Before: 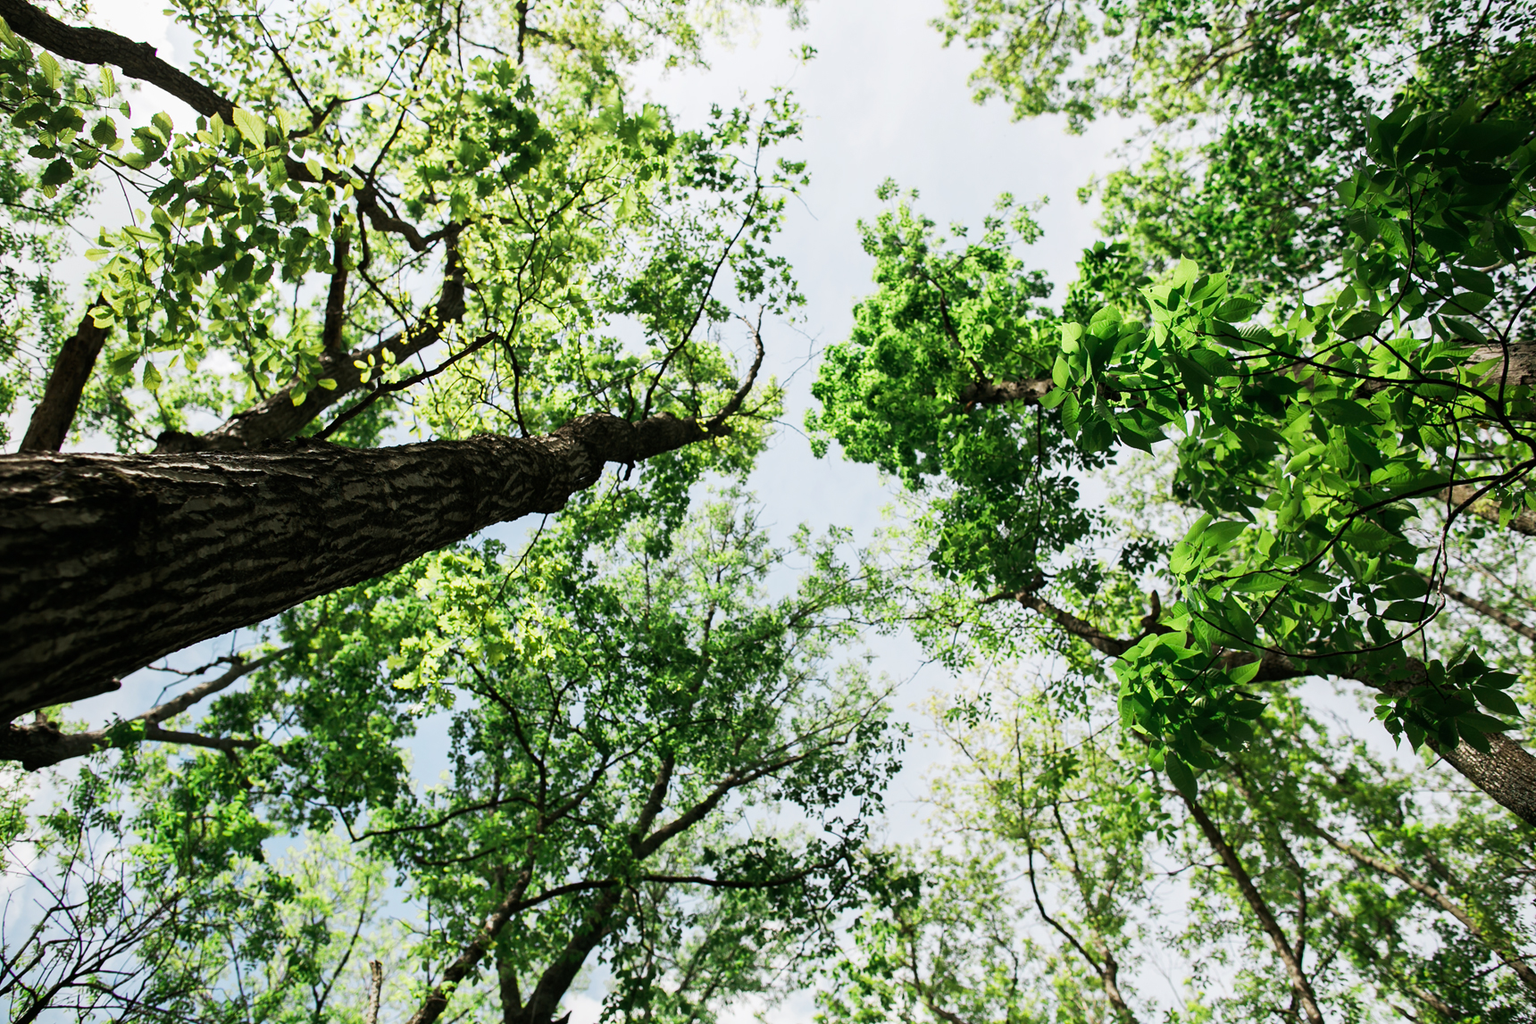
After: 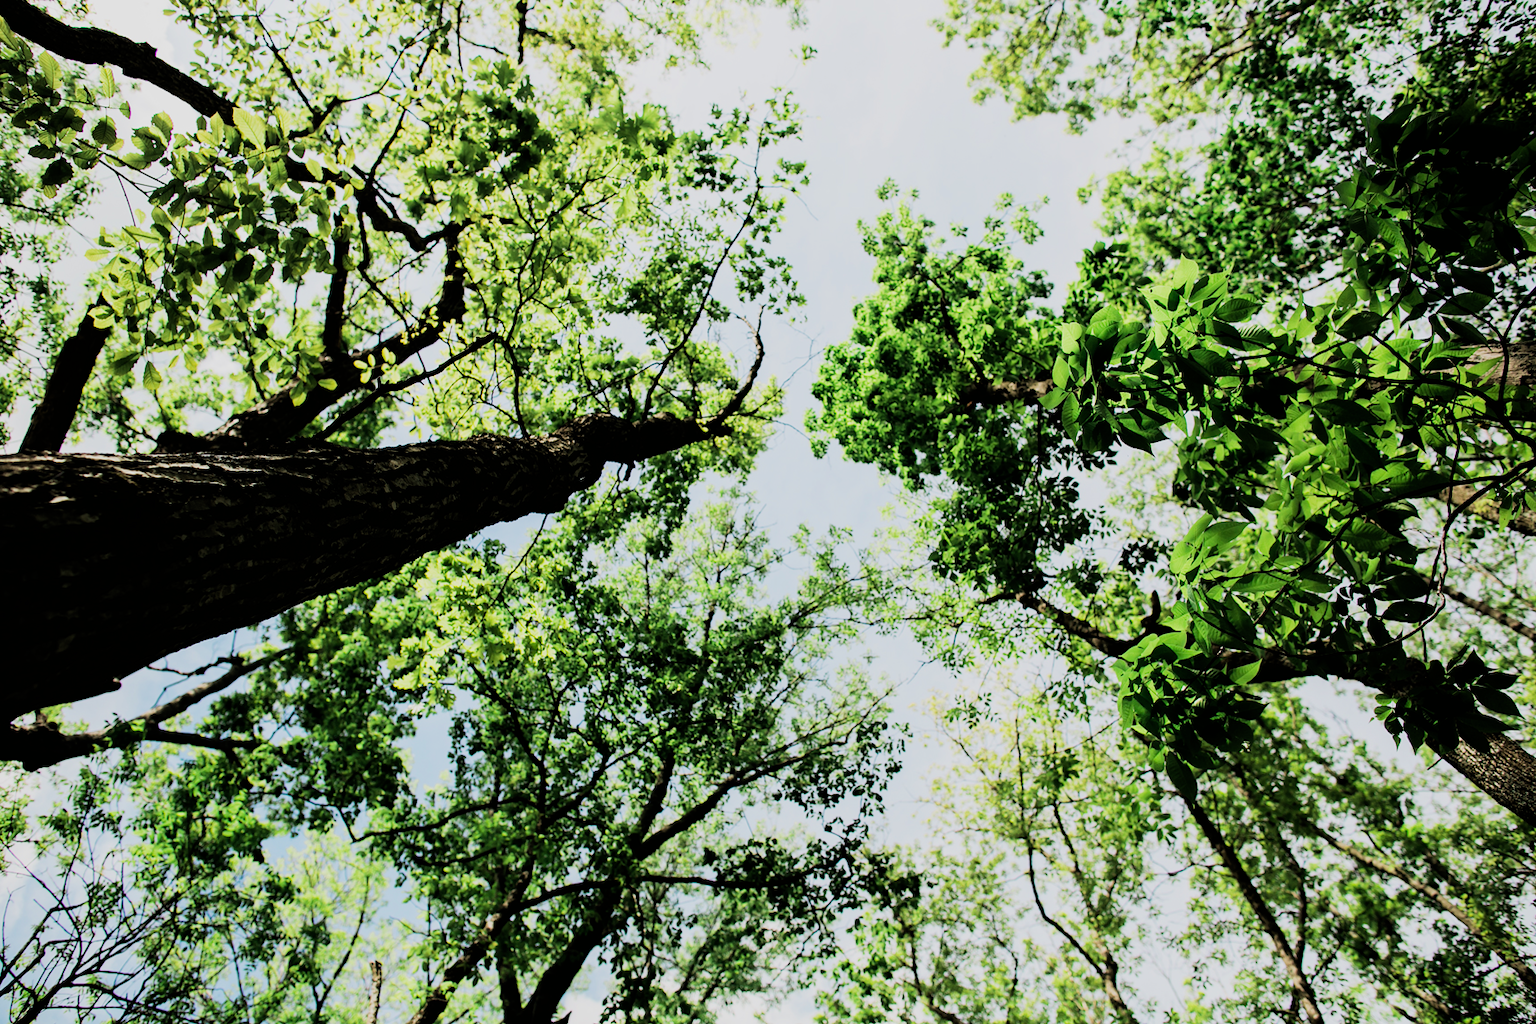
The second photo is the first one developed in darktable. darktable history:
filmic rgb: black relative exposure -5 EV, hardness 2.88, contrast 1.3
velvia: on, module defaults
